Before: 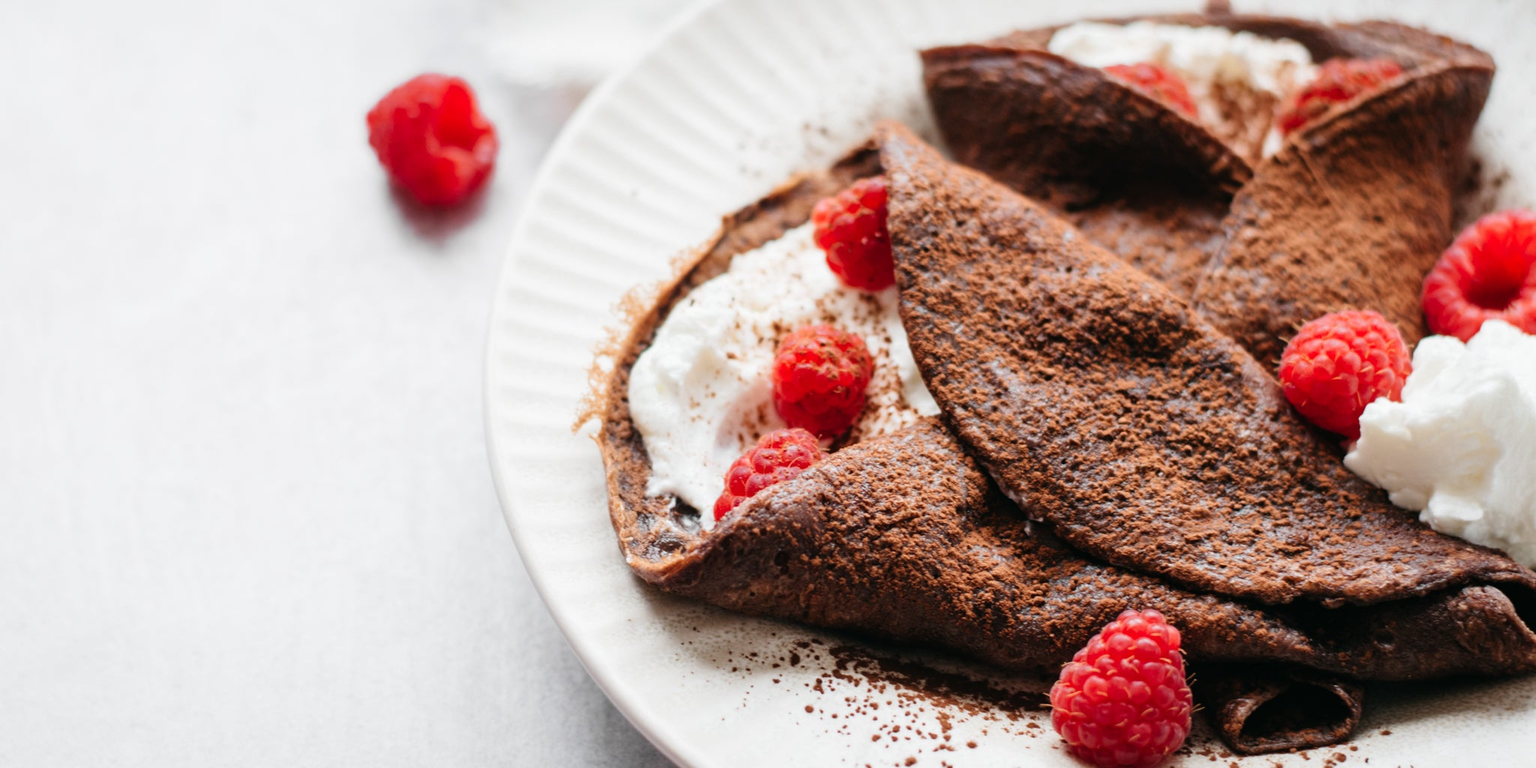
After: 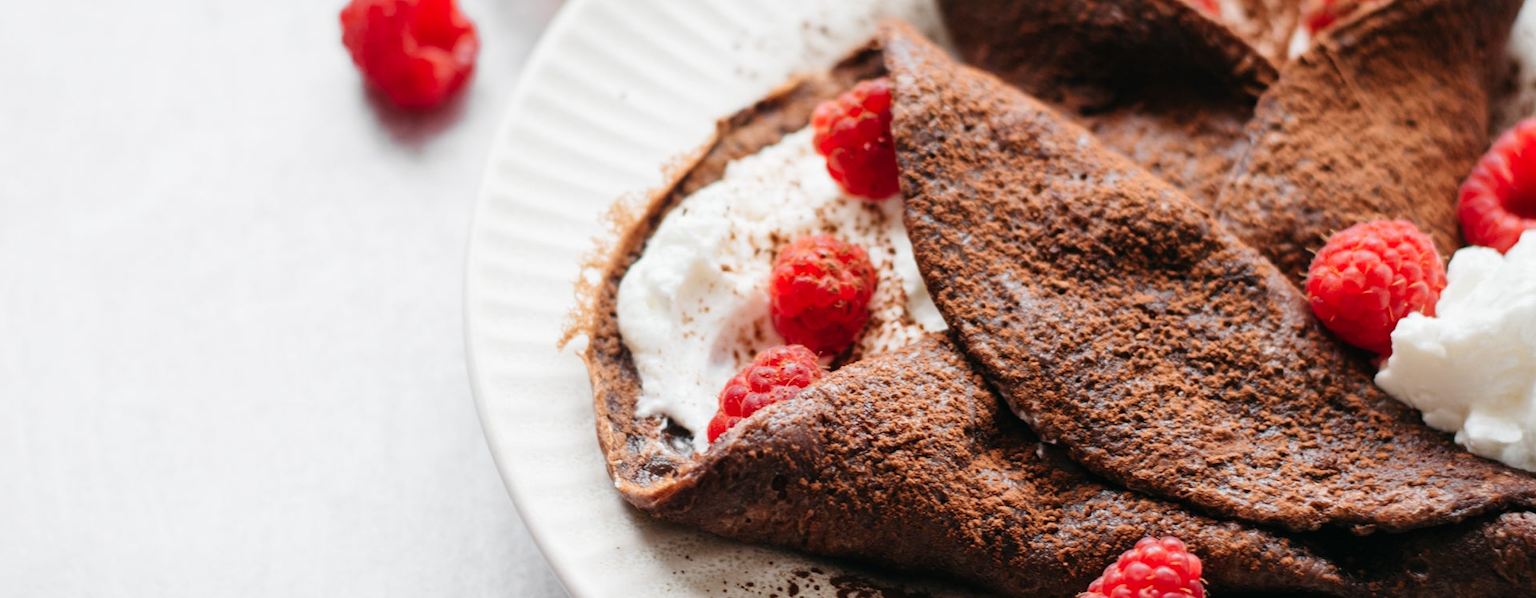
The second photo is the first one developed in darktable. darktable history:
crop and rotate: left 2.979%, top 13.471%, right 2.553%, bottom 12.874%
